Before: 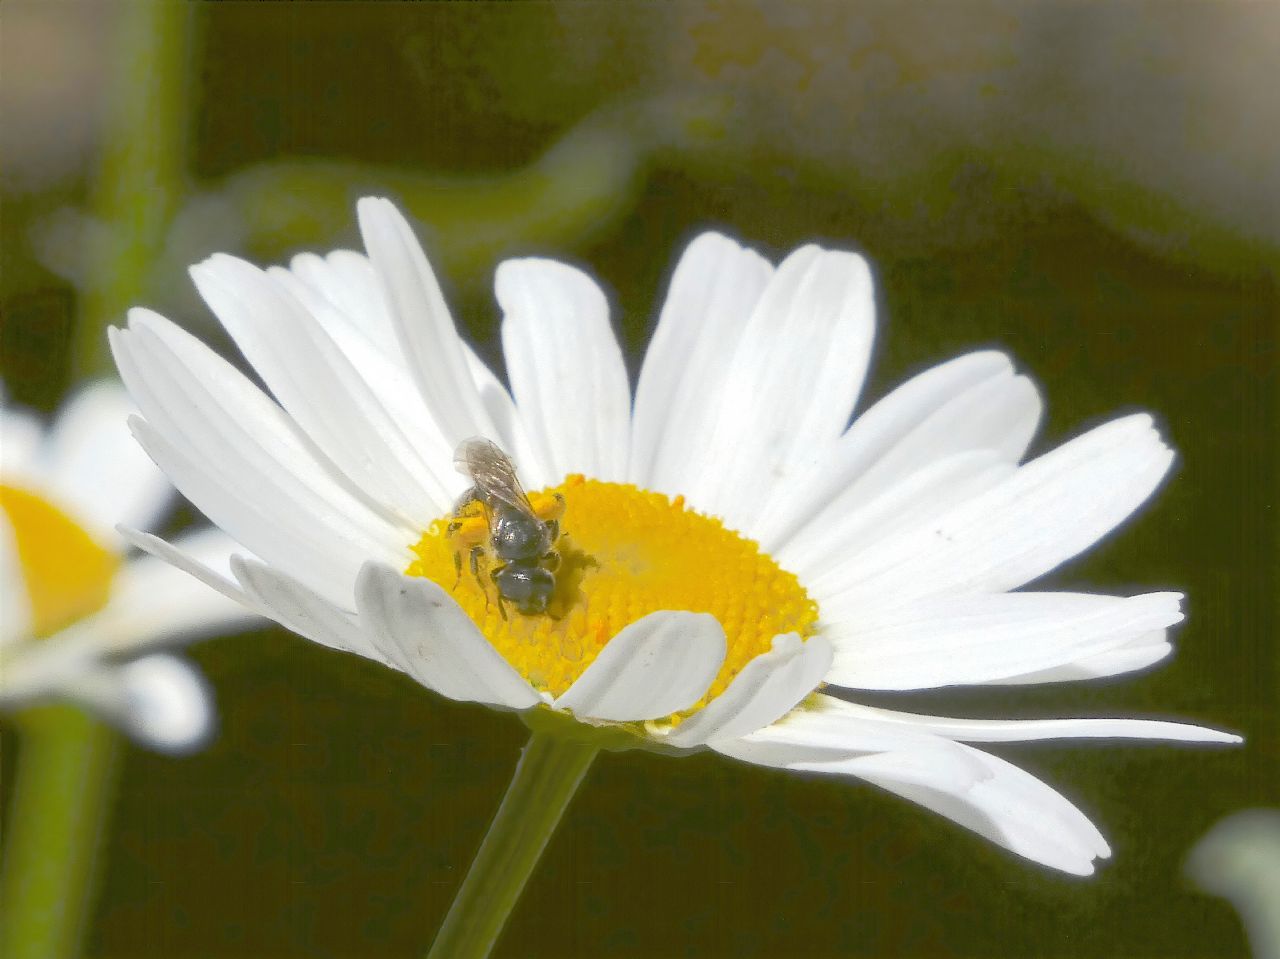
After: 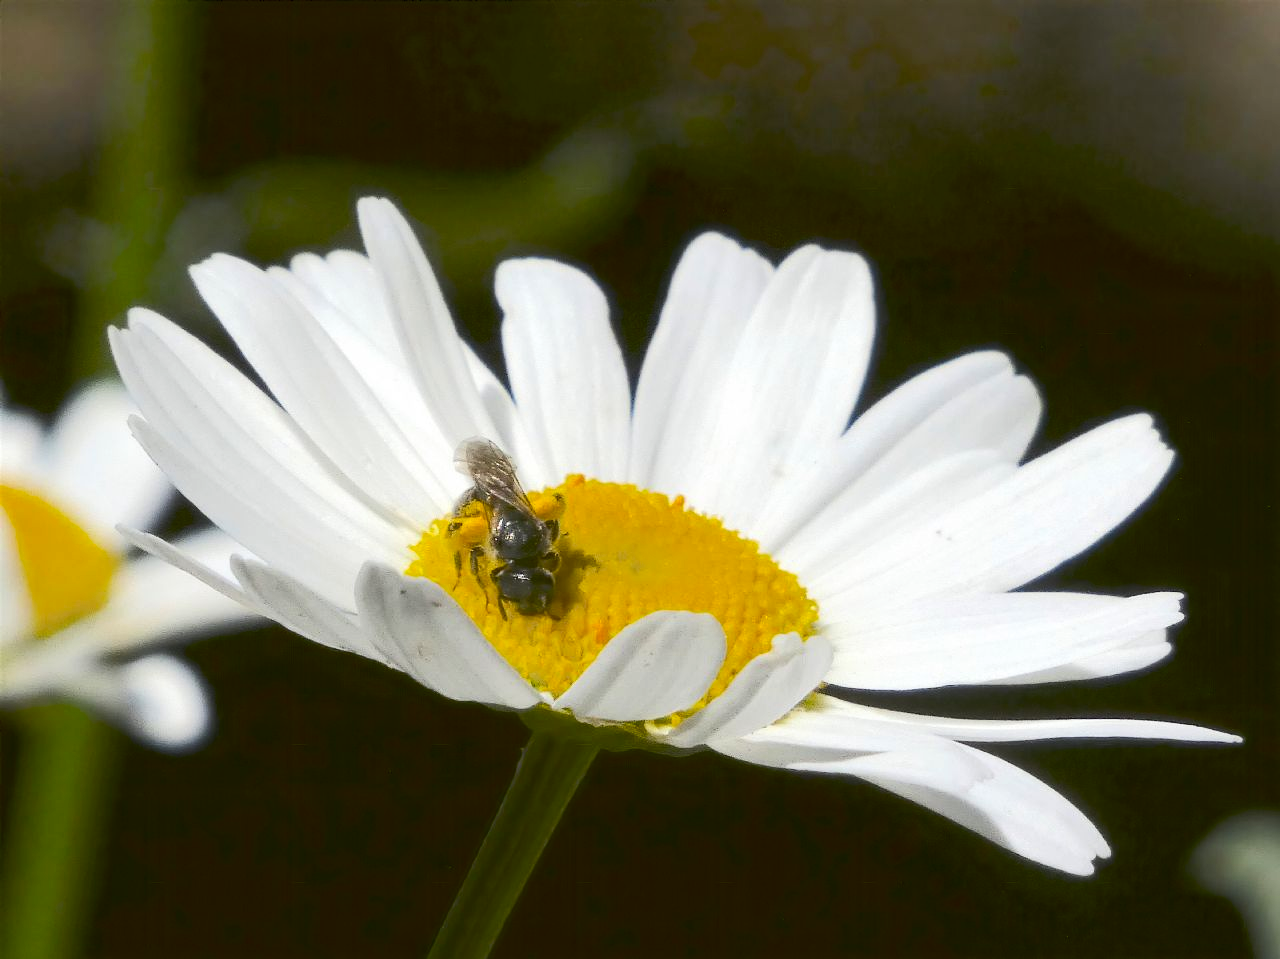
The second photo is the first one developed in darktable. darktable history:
contrast brightness saturation: contrast 0.185, brightness -0.229, saturation 0.115
